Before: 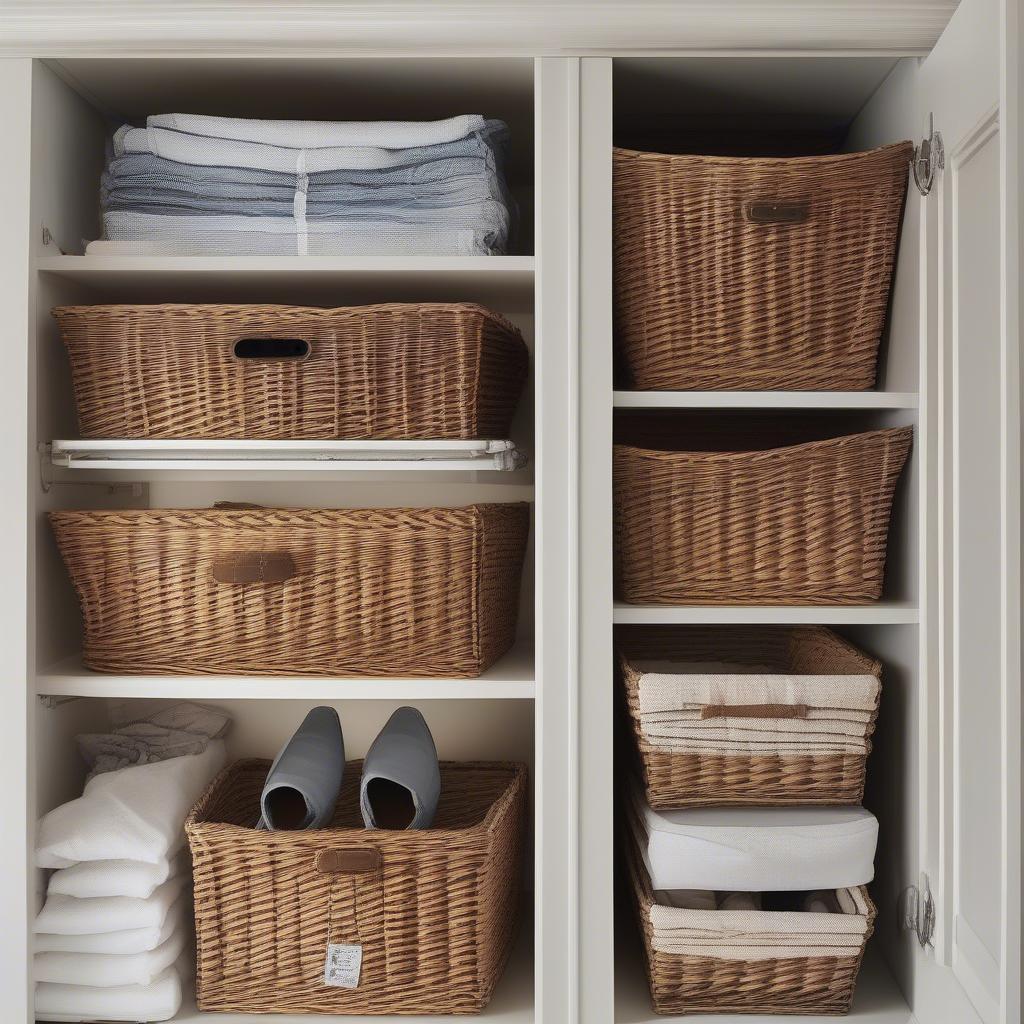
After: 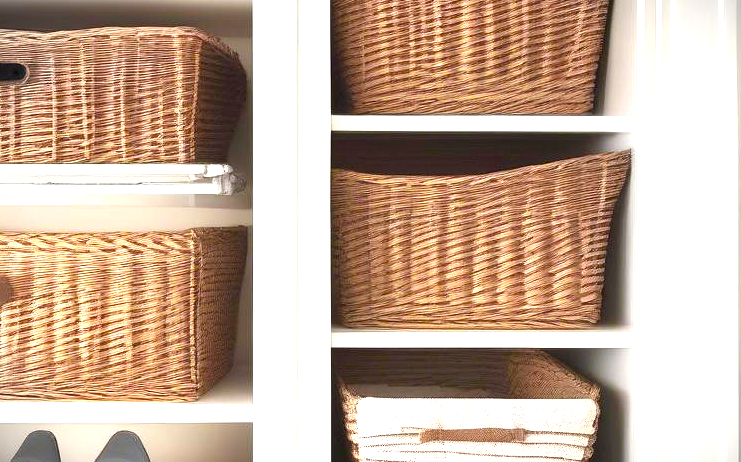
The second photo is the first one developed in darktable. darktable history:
vignetting: fall-off start 99.92%, brightness -0.625, saturation -0.681, width/height ratio 1.302
crop and rotate: left 27.597%, top 27.007%, bottom 27.804%
color balance rgb: linear chroma grading › shadows 31.754%, linear chroma grading › global chroma -1.458%, linear chroma grading › mid-tones 4.43%, perceptual saturation grading › global saturation 0.141%
exposure: black level correction 0, exposure 1.744 EV, compensate exposure bias true, compensate highlight preservation false
